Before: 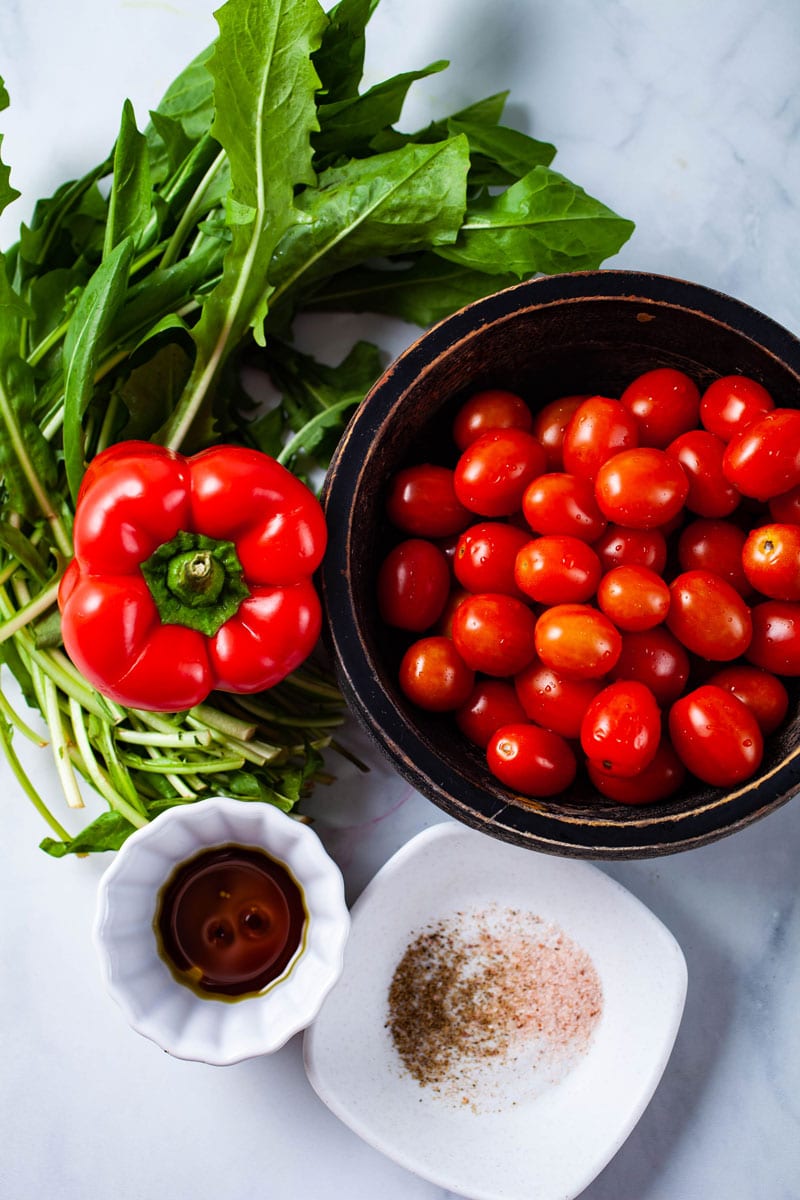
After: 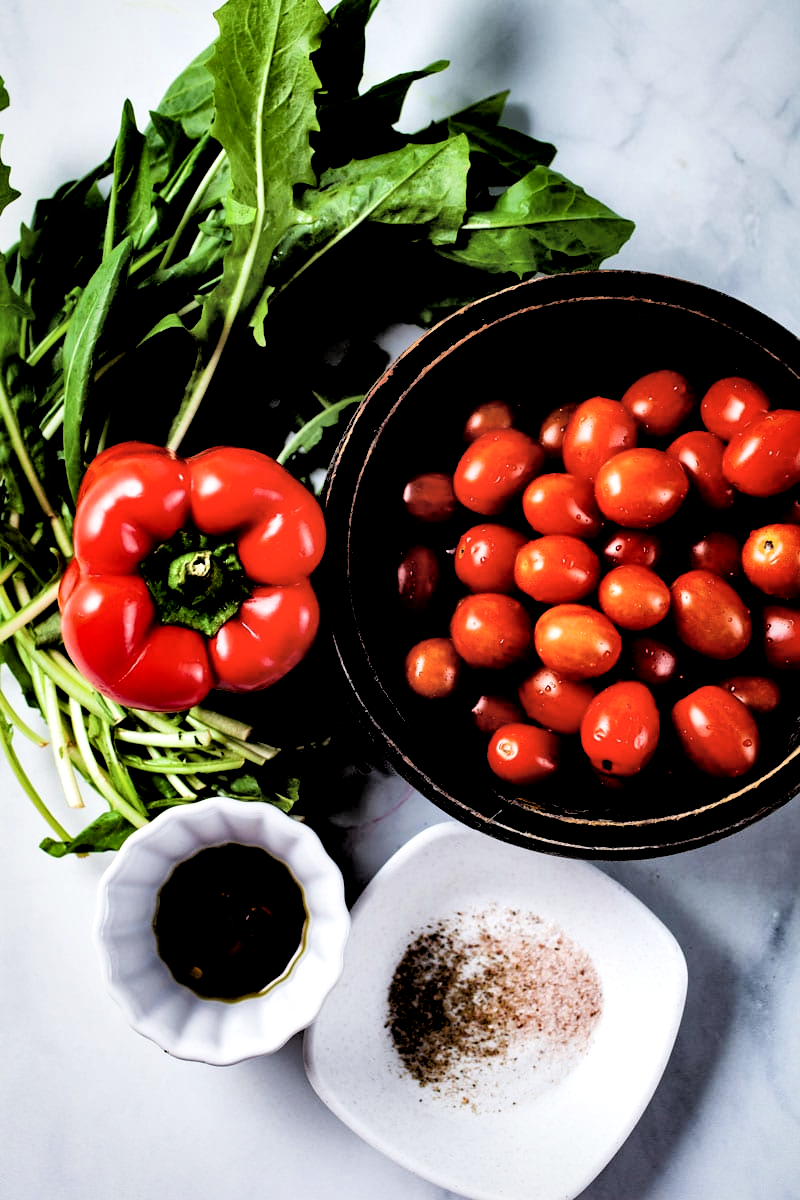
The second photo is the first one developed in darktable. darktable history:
filmic rgb: black relative exposure -5 EV, white relative exposure 3.5 EV, hardness 3.19, contrast 1.4, highlights saturation mix -30%
rgb levels: levels [[0.034, 0.472, 0.904], [0, 0.5, 1], [0, 0.5, 1]]
local contrast: mode bilateral grid, contrast 44, coarseness 69, detail 214%, midtone range 0.2
